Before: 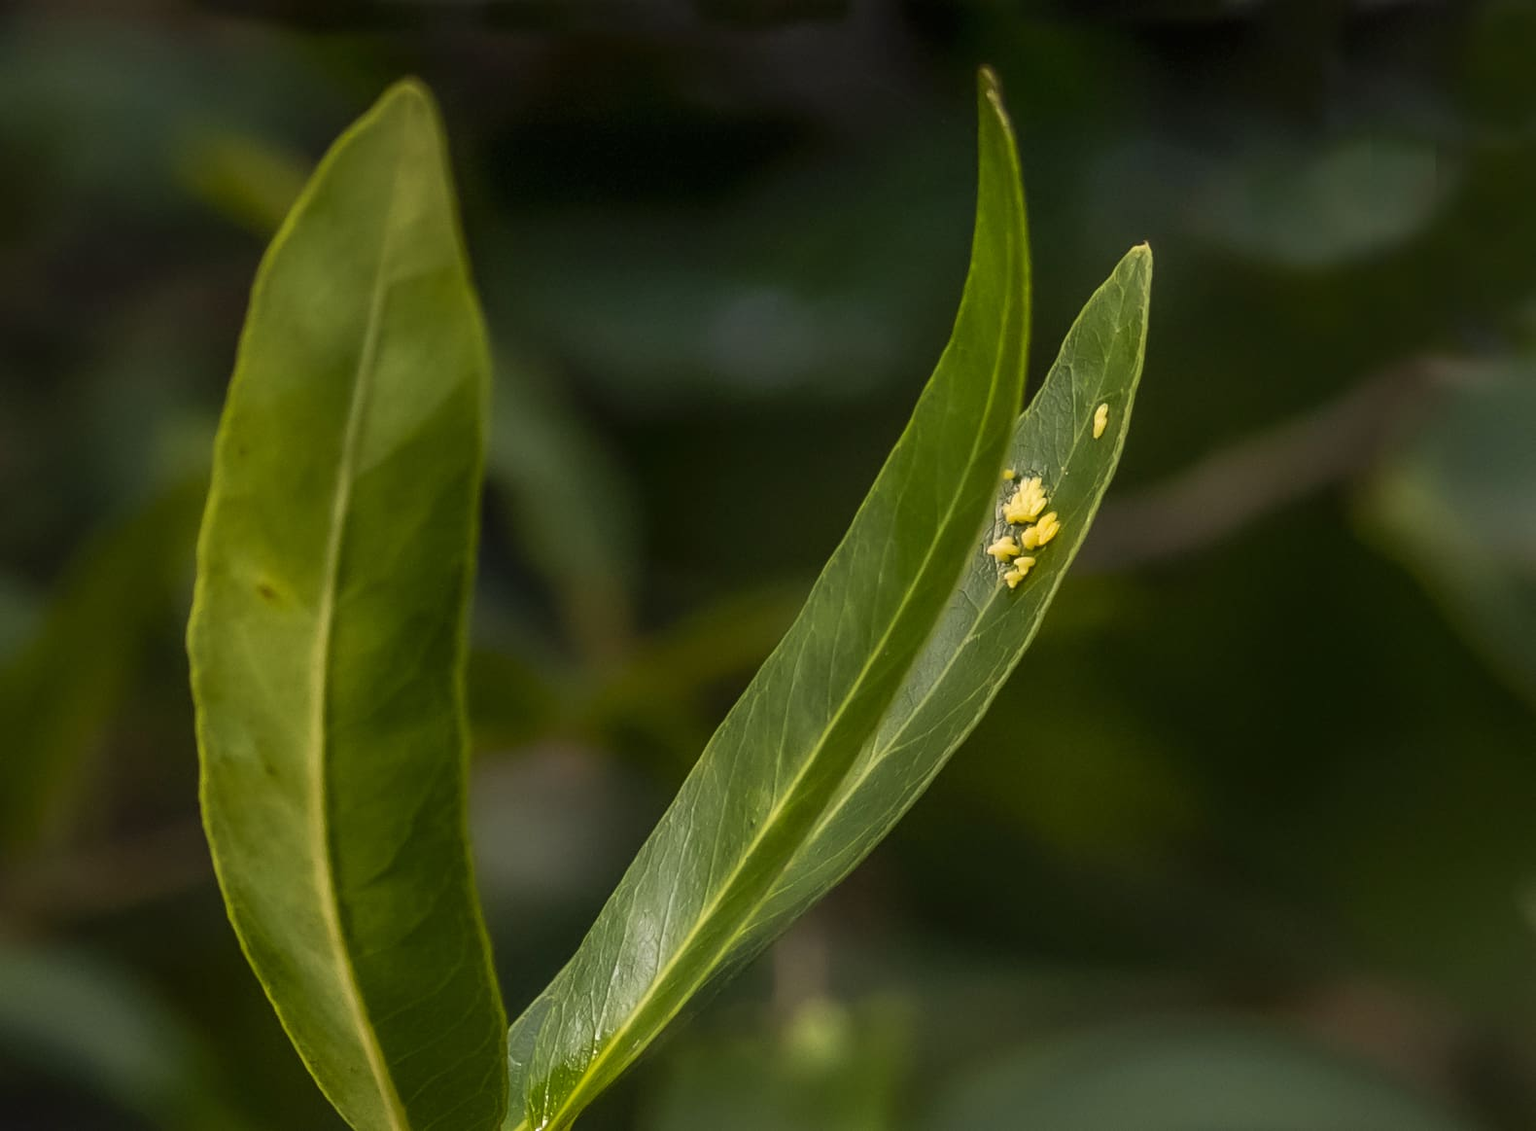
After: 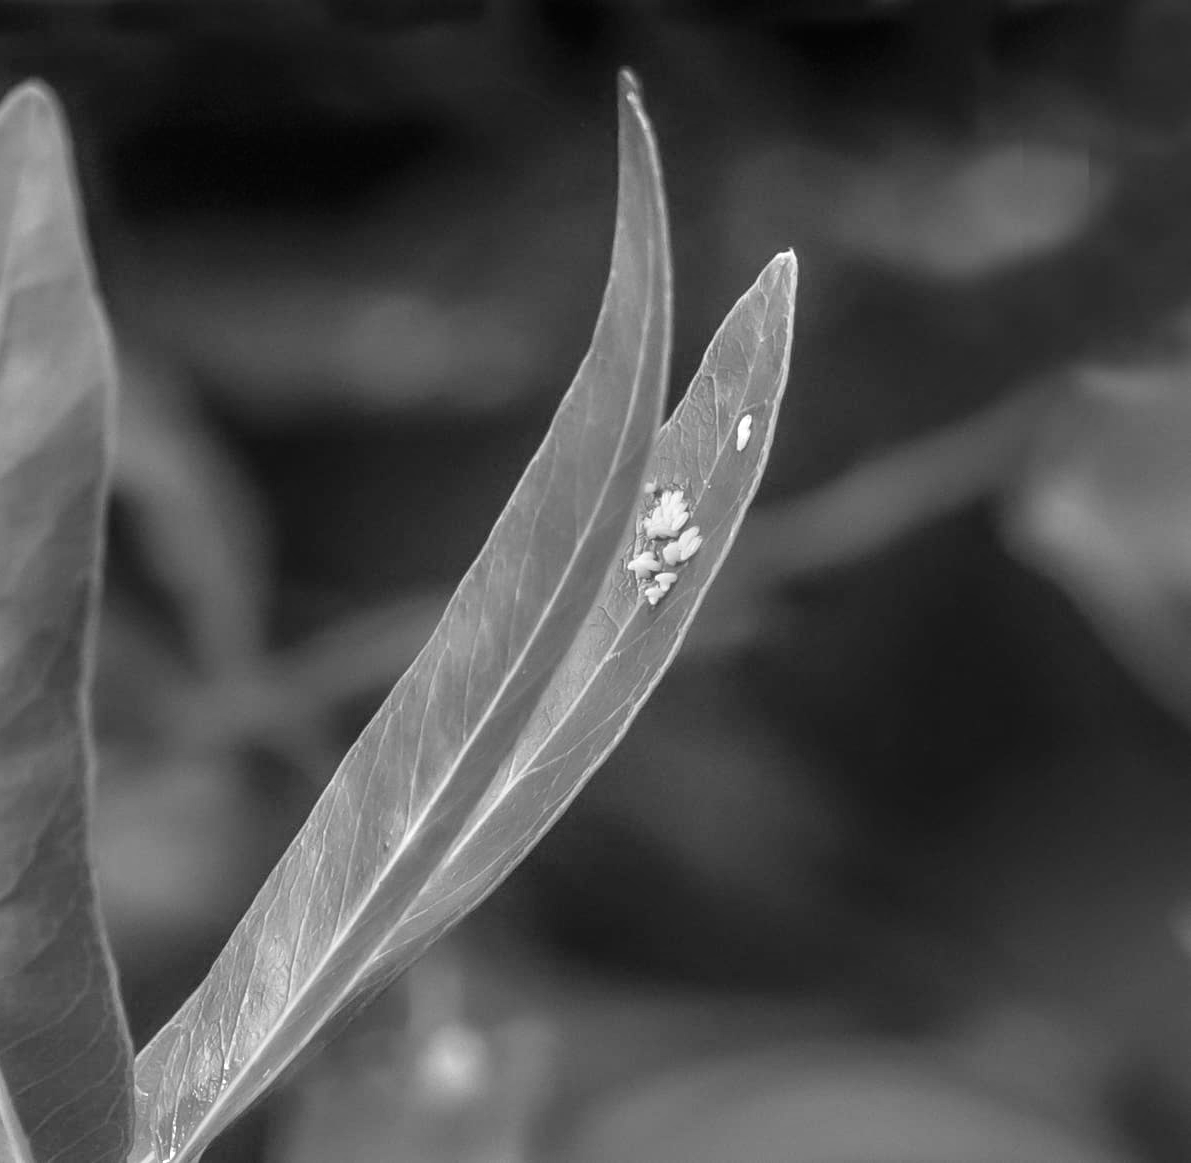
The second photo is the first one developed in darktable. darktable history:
tone equalizer: -7 EV 0.15 EV, -6 EV 0.6 EV, -5 EV 1.15 EV, -4 EV 1.33 EV, -3 EV 1.15 EV, -2 EV 0.6 EV, -1 EV 0.15 EV, mask exposure compensation -0.5 EV
monochrome: a -74.22, b 78.2
crop and rotate: left 24.6%
white balance: red 0.986, blue 1.01
